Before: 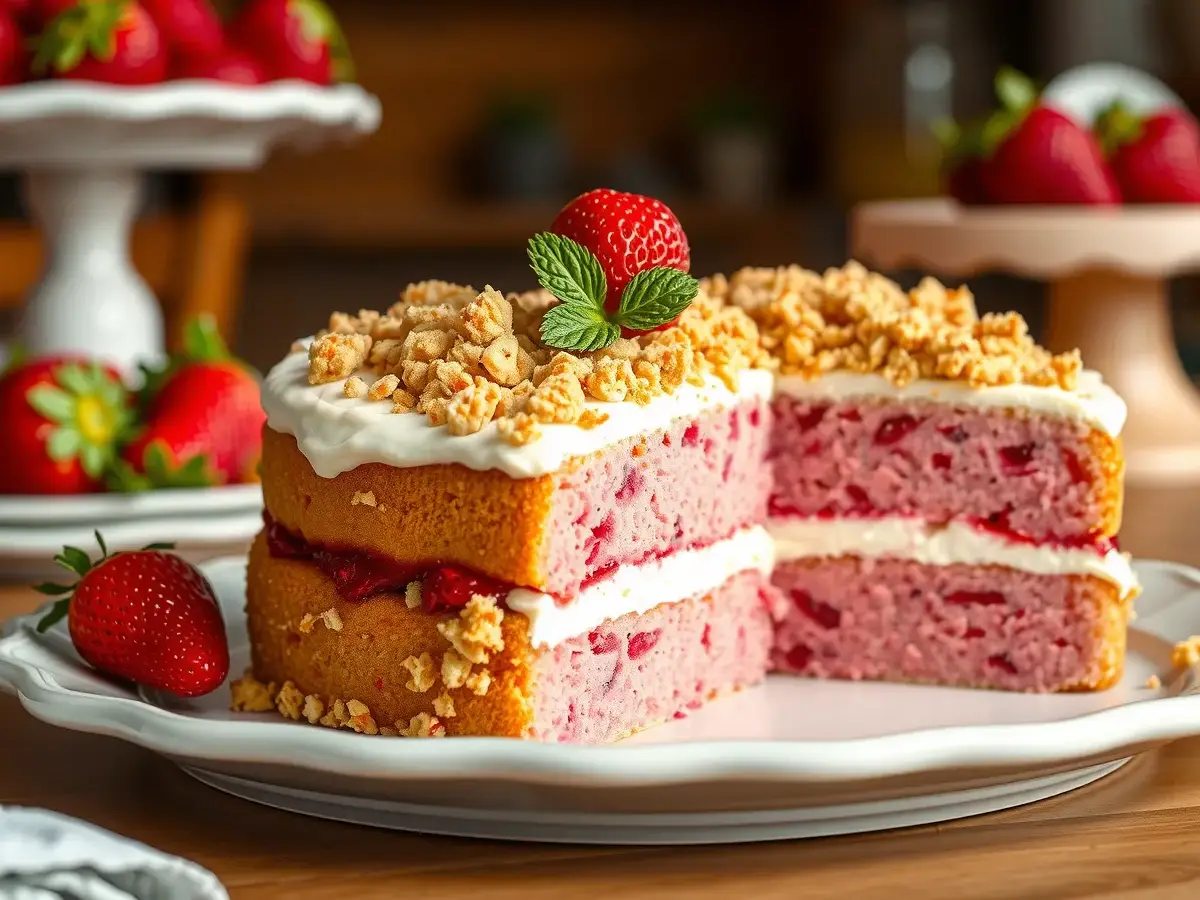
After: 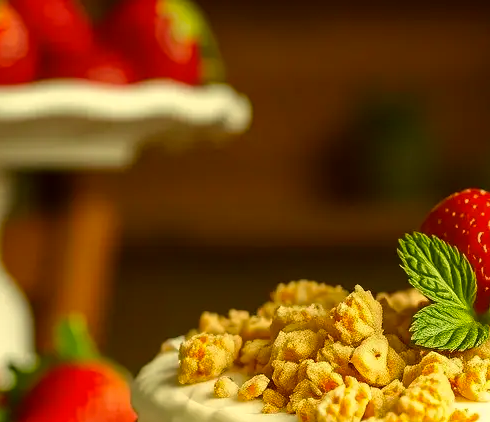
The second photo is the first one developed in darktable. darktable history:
crop and rotate: left 10.85%, top 0.107%, right 48.311%, bottom 52.939%
color correction: highlights a* 0.107, highlights b* 29, shadows a* -0.25, shadows b* 21.06
